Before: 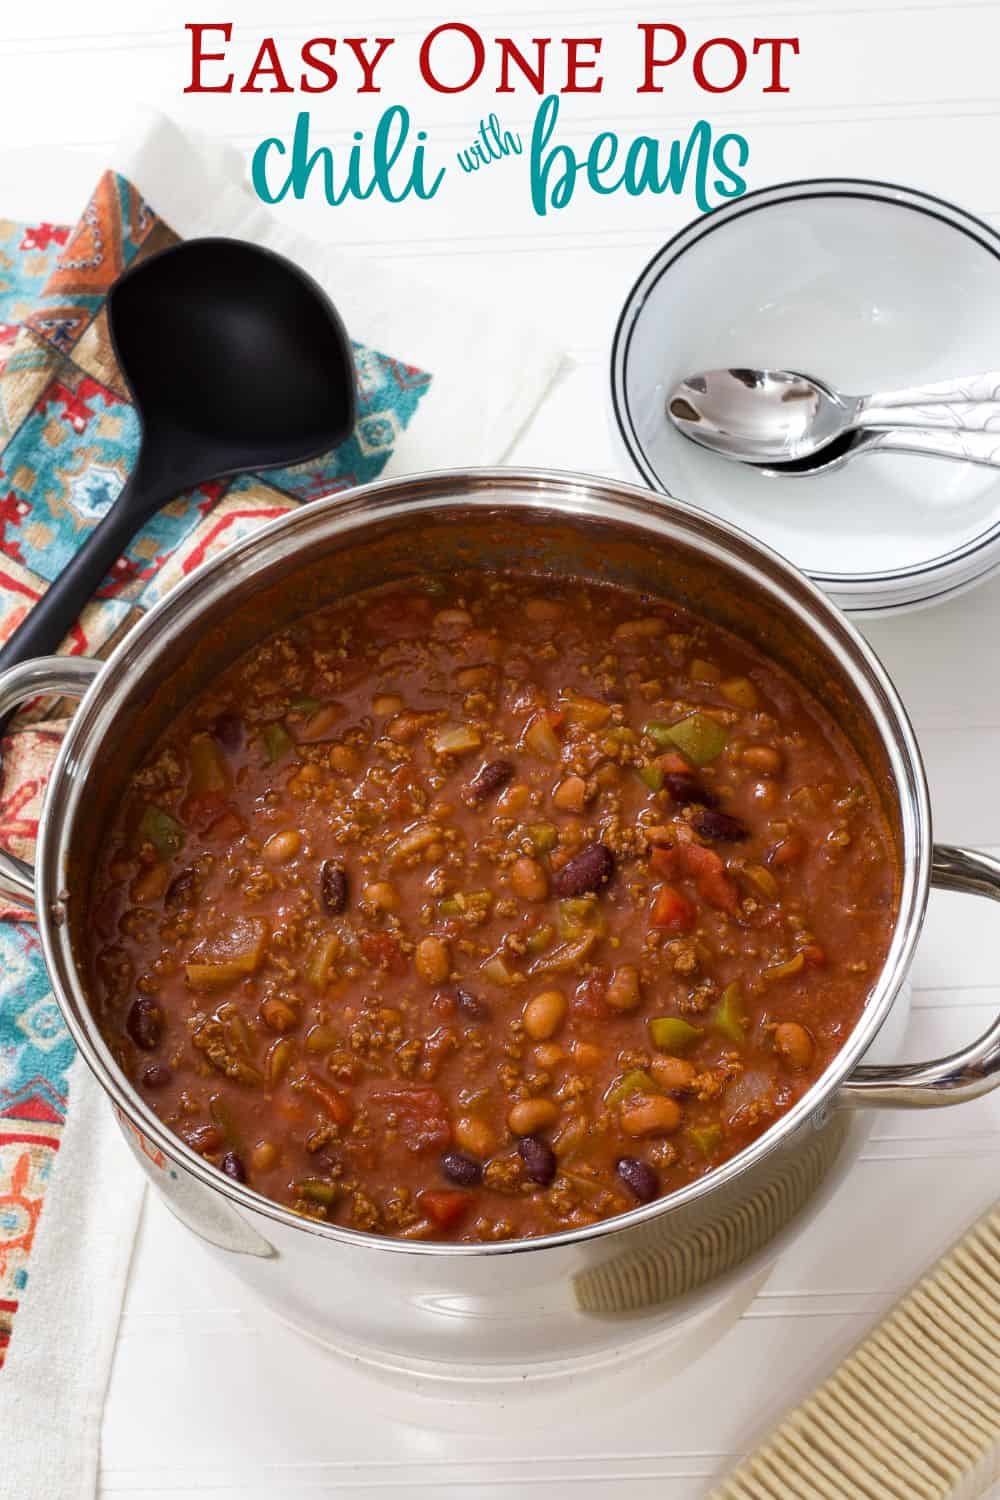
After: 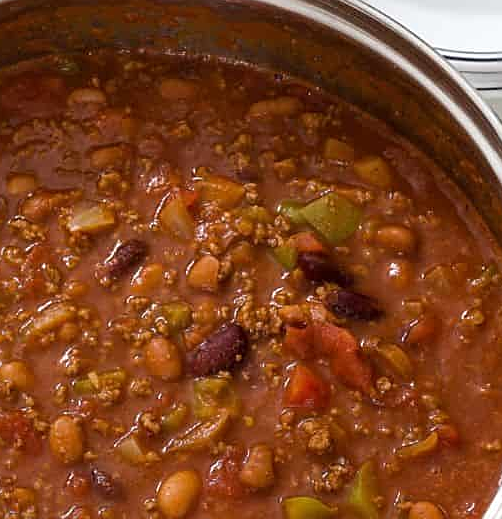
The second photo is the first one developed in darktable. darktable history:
crop: left 36.607%, top 34.735%, right 13.146%, bottom 30.611%
sharpen: on, module defaults
